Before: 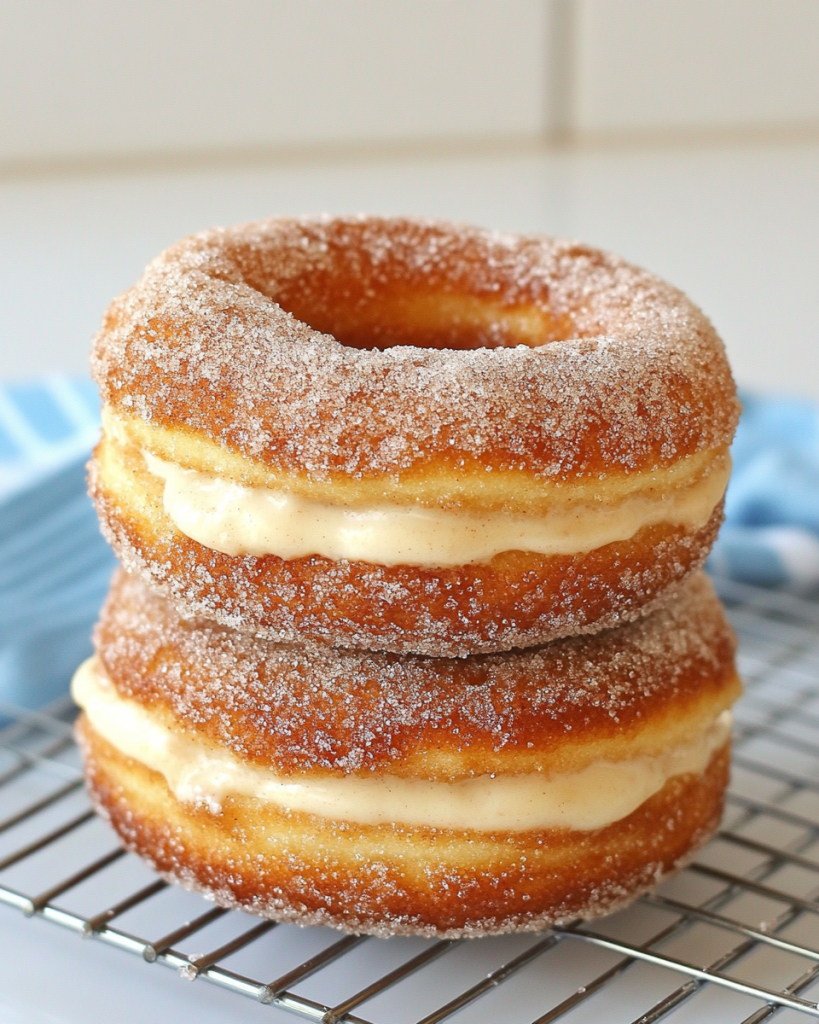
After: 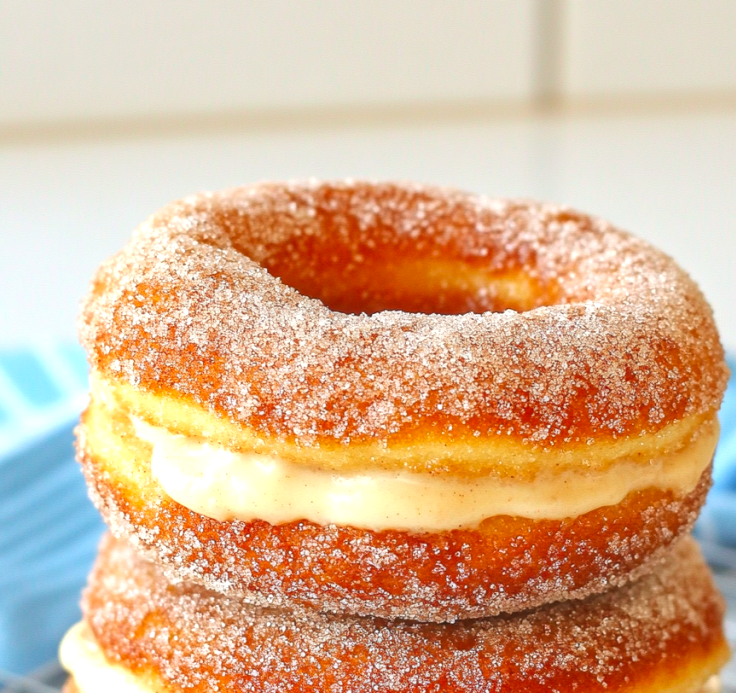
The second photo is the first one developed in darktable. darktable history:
exposure: exposure 0.648 EV, compensate highlight preservation false
crop: left 1.509%, top 3.452%, right 7.696%, bottom 28.452%
contrast brightness saturation: contrast -0.19, saturation 0.19
local contrast: on, module defaults
